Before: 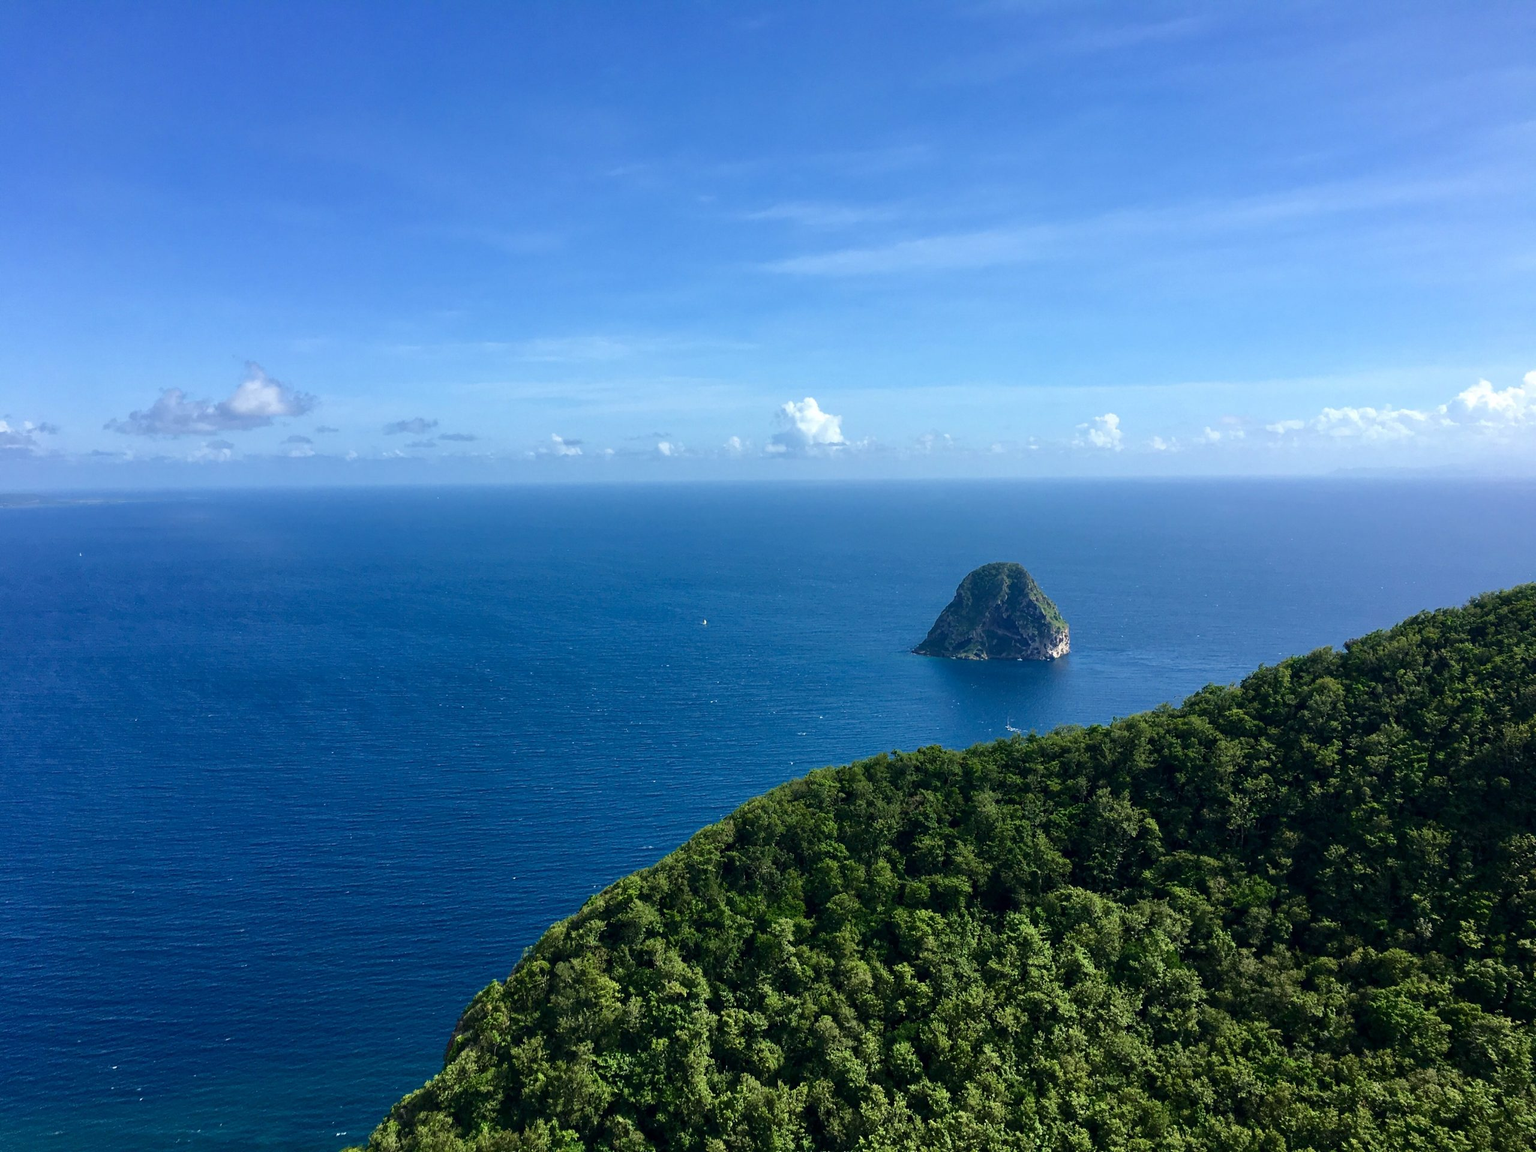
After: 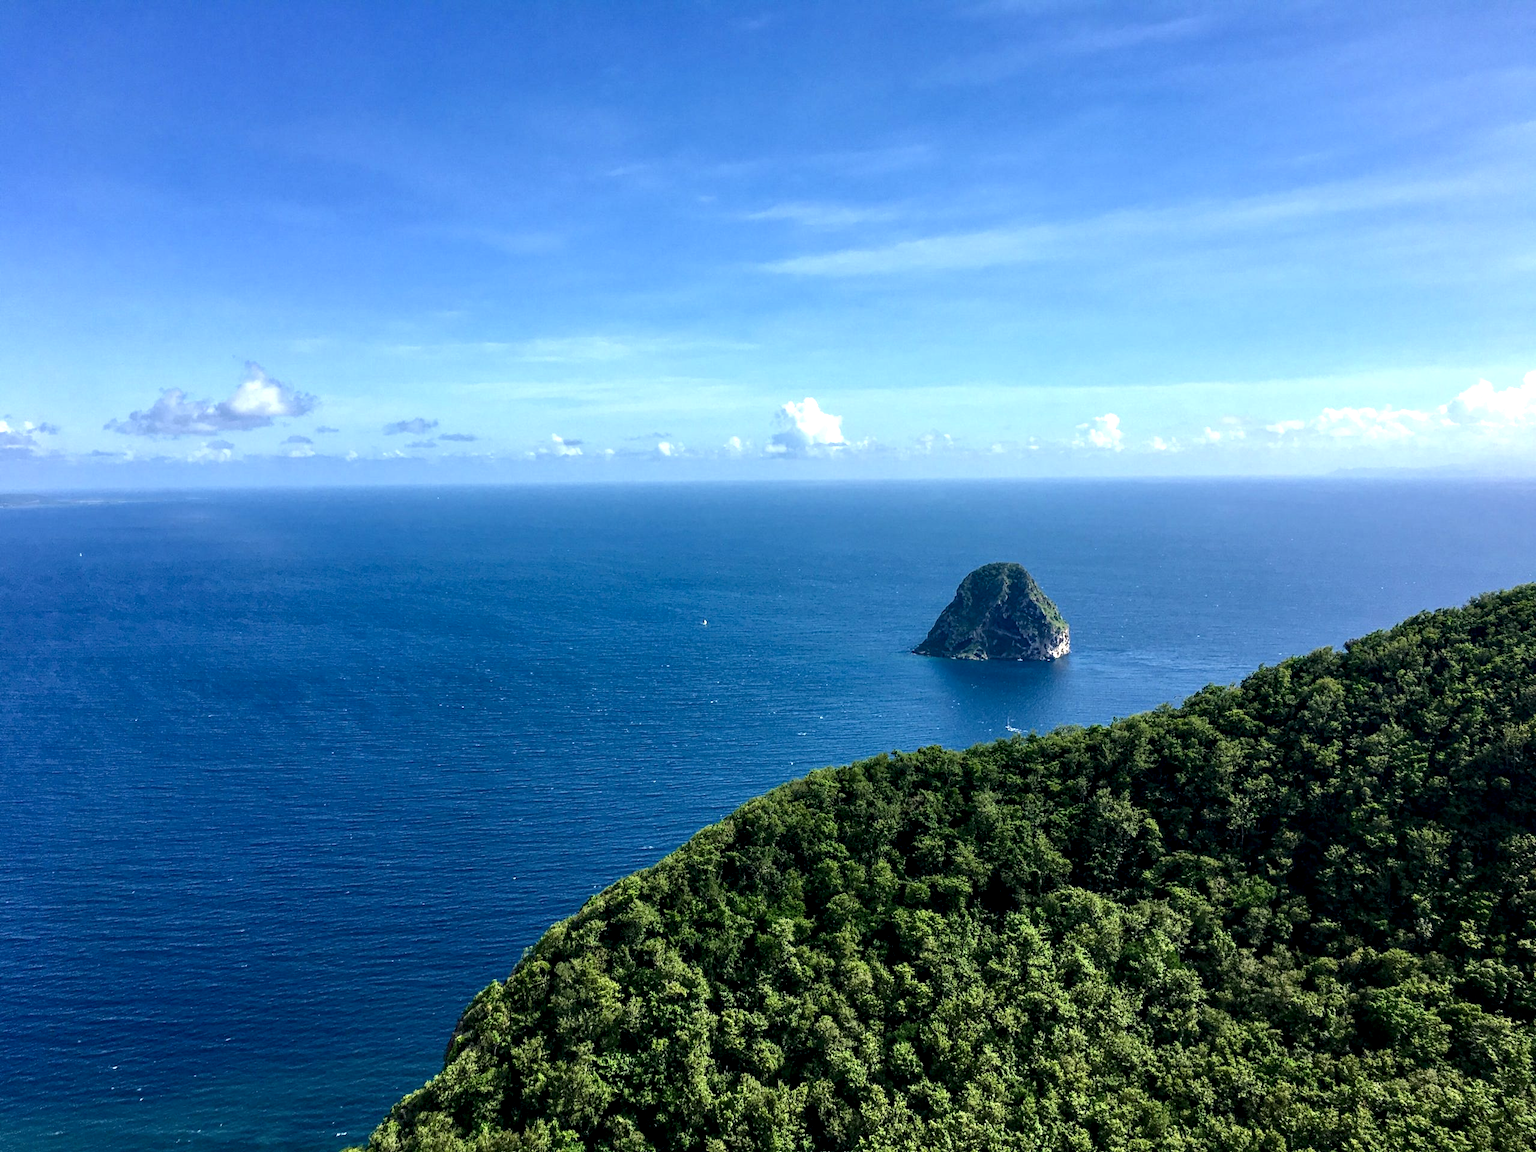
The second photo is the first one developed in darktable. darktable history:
exposure: exposure 0.258 EV, compensate highlight preservation false
local contrast: detail 150%
